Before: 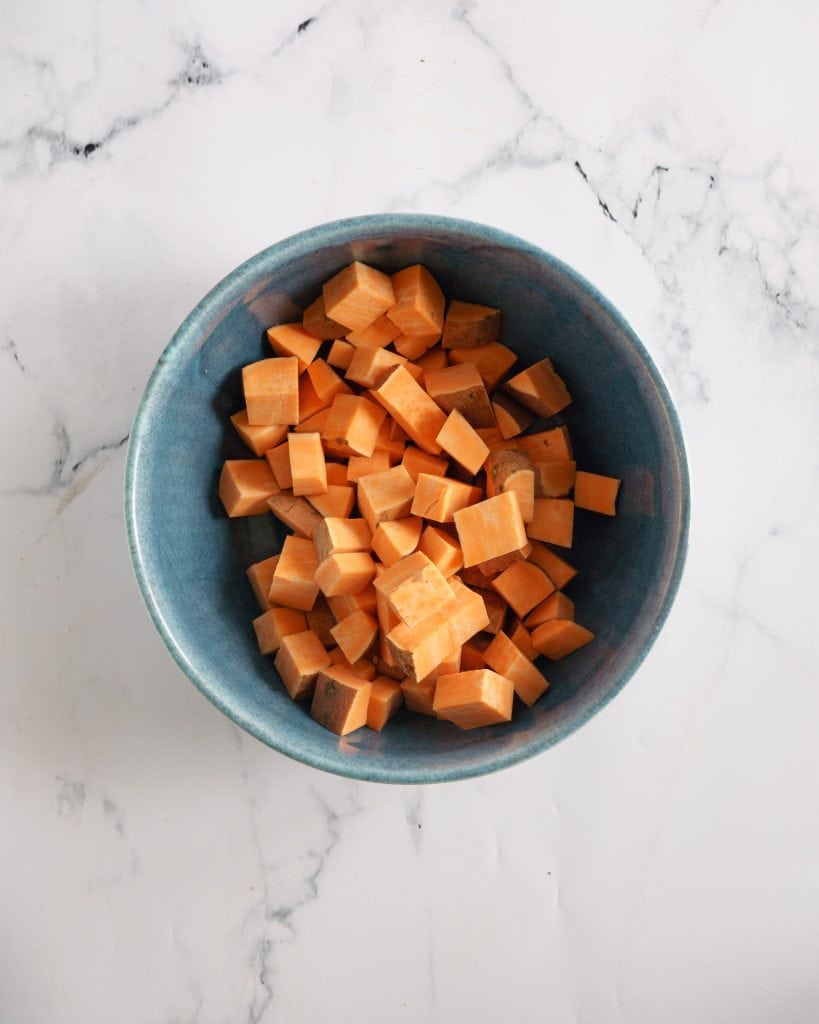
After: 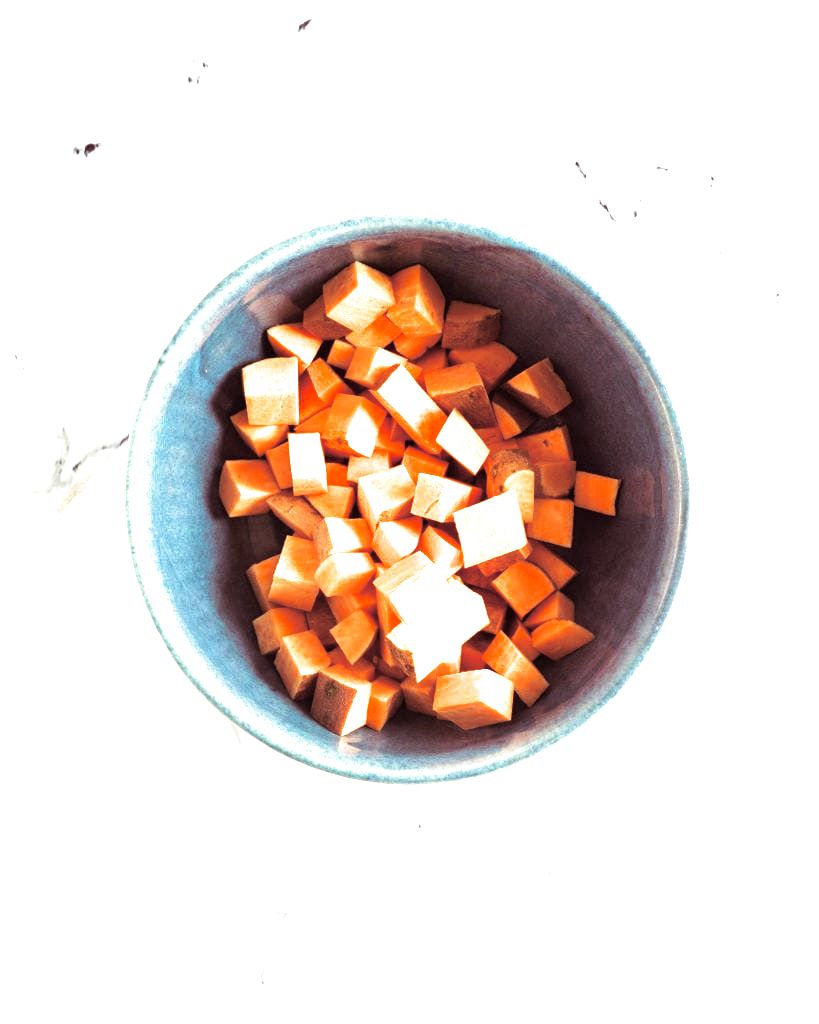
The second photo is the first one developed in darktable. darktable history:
exposure: exposure 1.25 EV, compensate exposure bias true, compensate highlight preservation false
color balance: contrast 10%
split-toning: shadows › hue 360°
